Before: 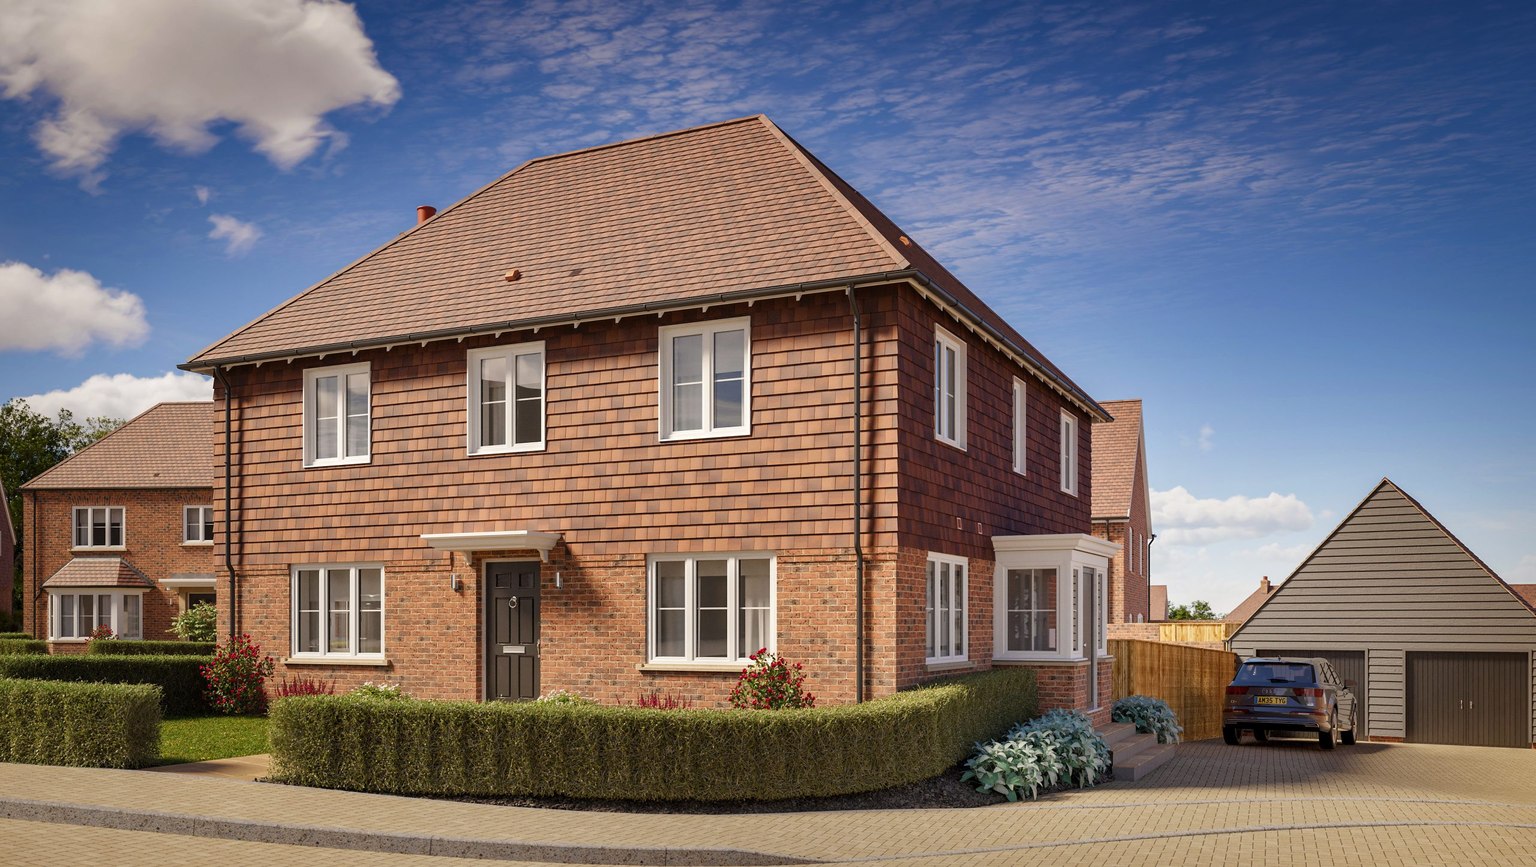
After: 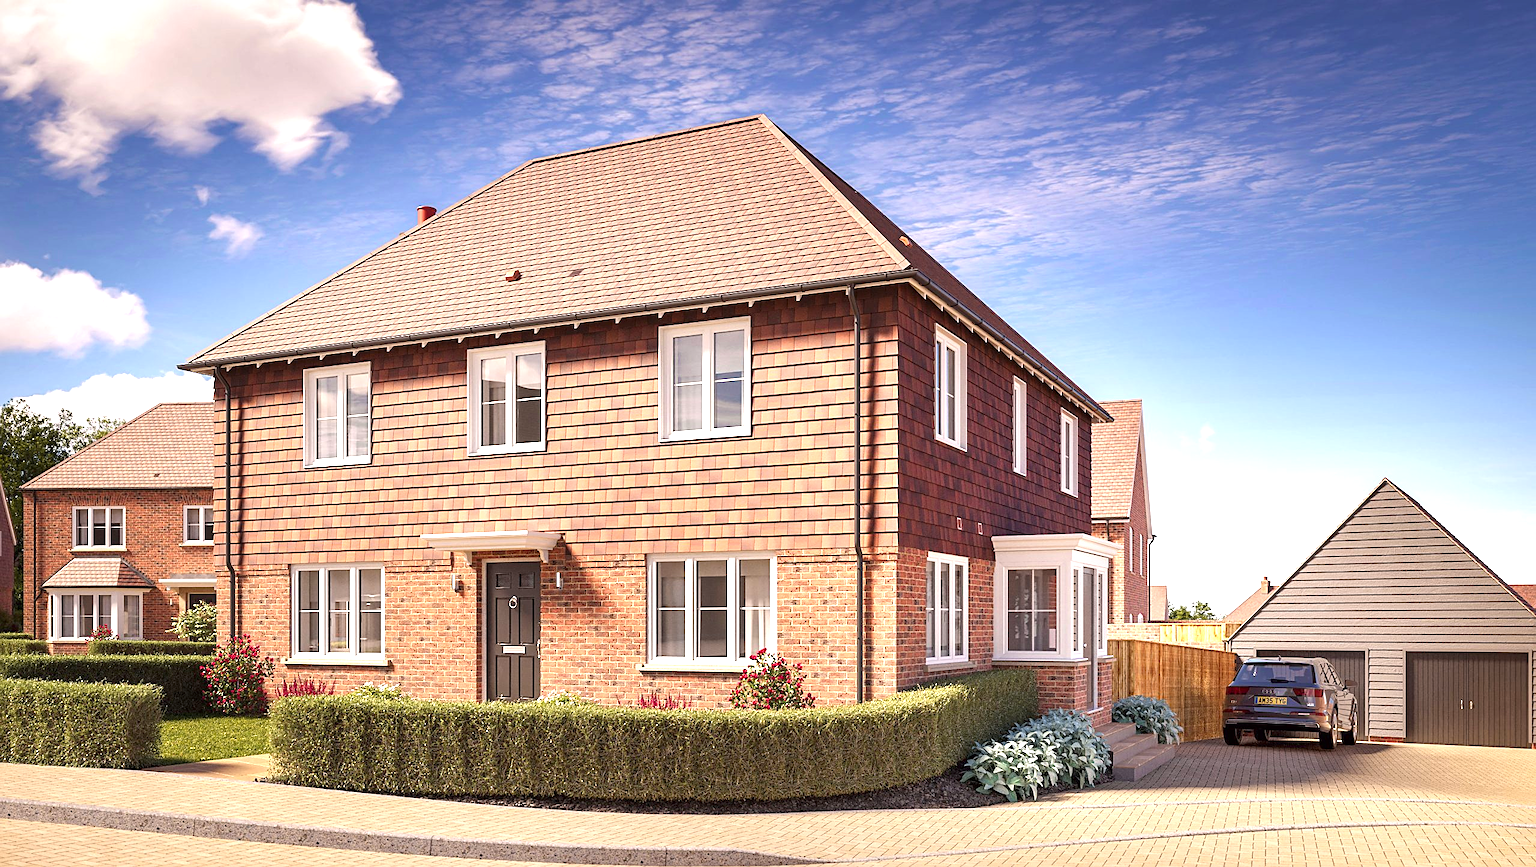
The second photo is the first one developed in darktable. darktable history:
exposure: black level correction 0, exposure 1.199 EV, compensate highlight preservation false
tone curve: curves: ch0 [(0, 0) (0.253, 0.237) (1, 1)]; ch1 [(0, 0) (0.401, 0.42) (0.442, 0.47) (0.491, 0.495) (0.511, 0.523) (0.557, 0.565) (0.66, 0.683) (1, 1)]; ch2 [(0, 0) (0.394, 0.413) (0.5, 0.5) (0.578, 0.568) (1, 1)], color space Lab, independent channels, preserve colors none
sharpen: on, module defaults
